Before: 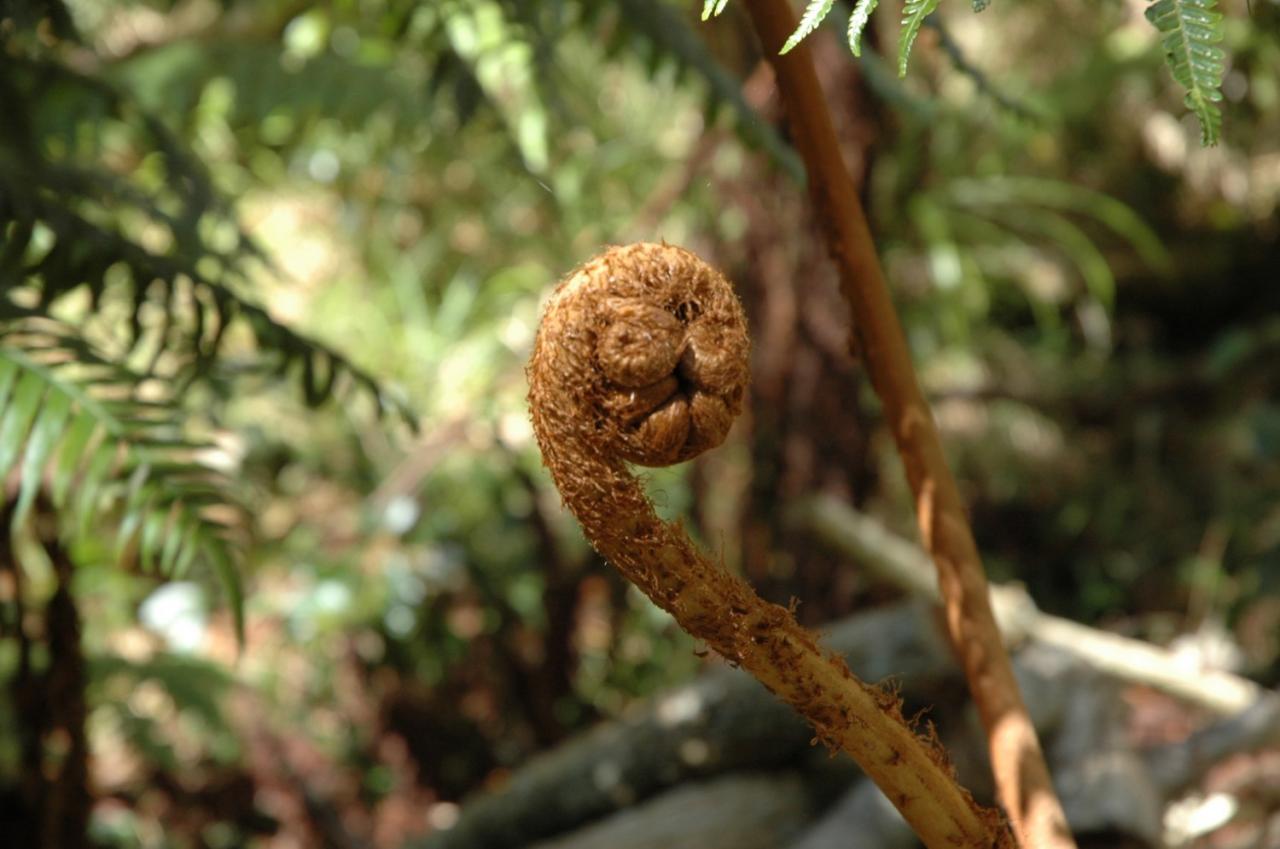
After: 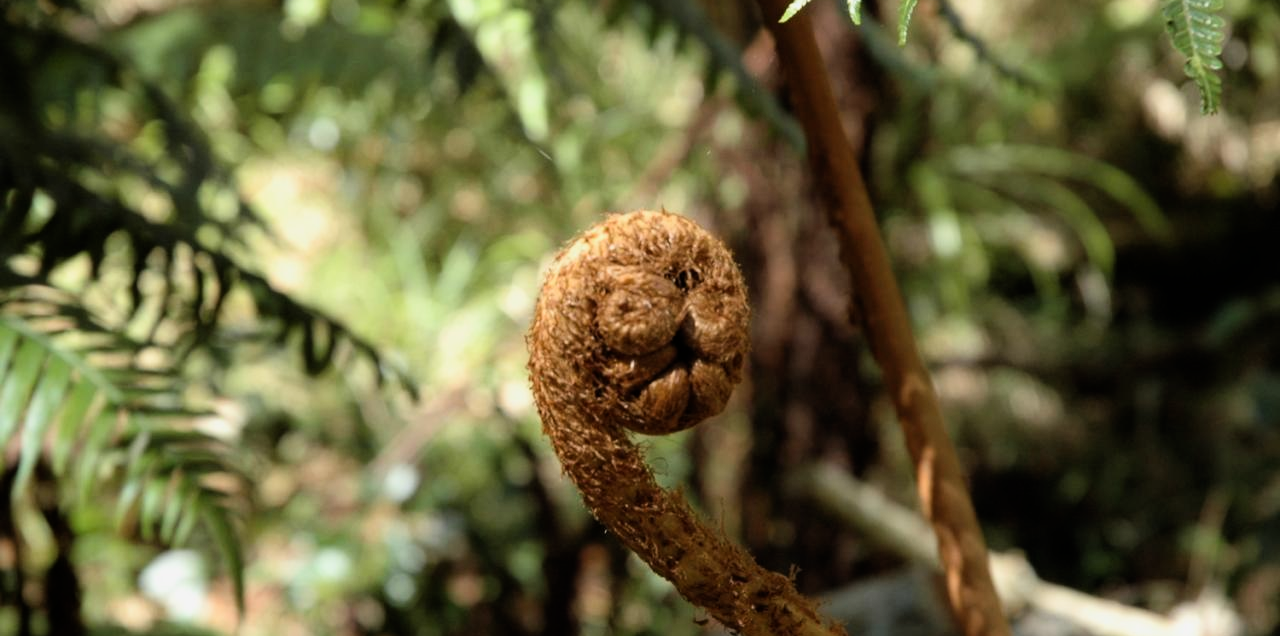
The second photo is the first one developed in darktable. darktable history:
crop: top 3.857%, bottom 21.132%
filmic rgb: black relative exposure -8.07 EV, white relative exposure 3 EV, hardness 5.35, contrast 1.25
